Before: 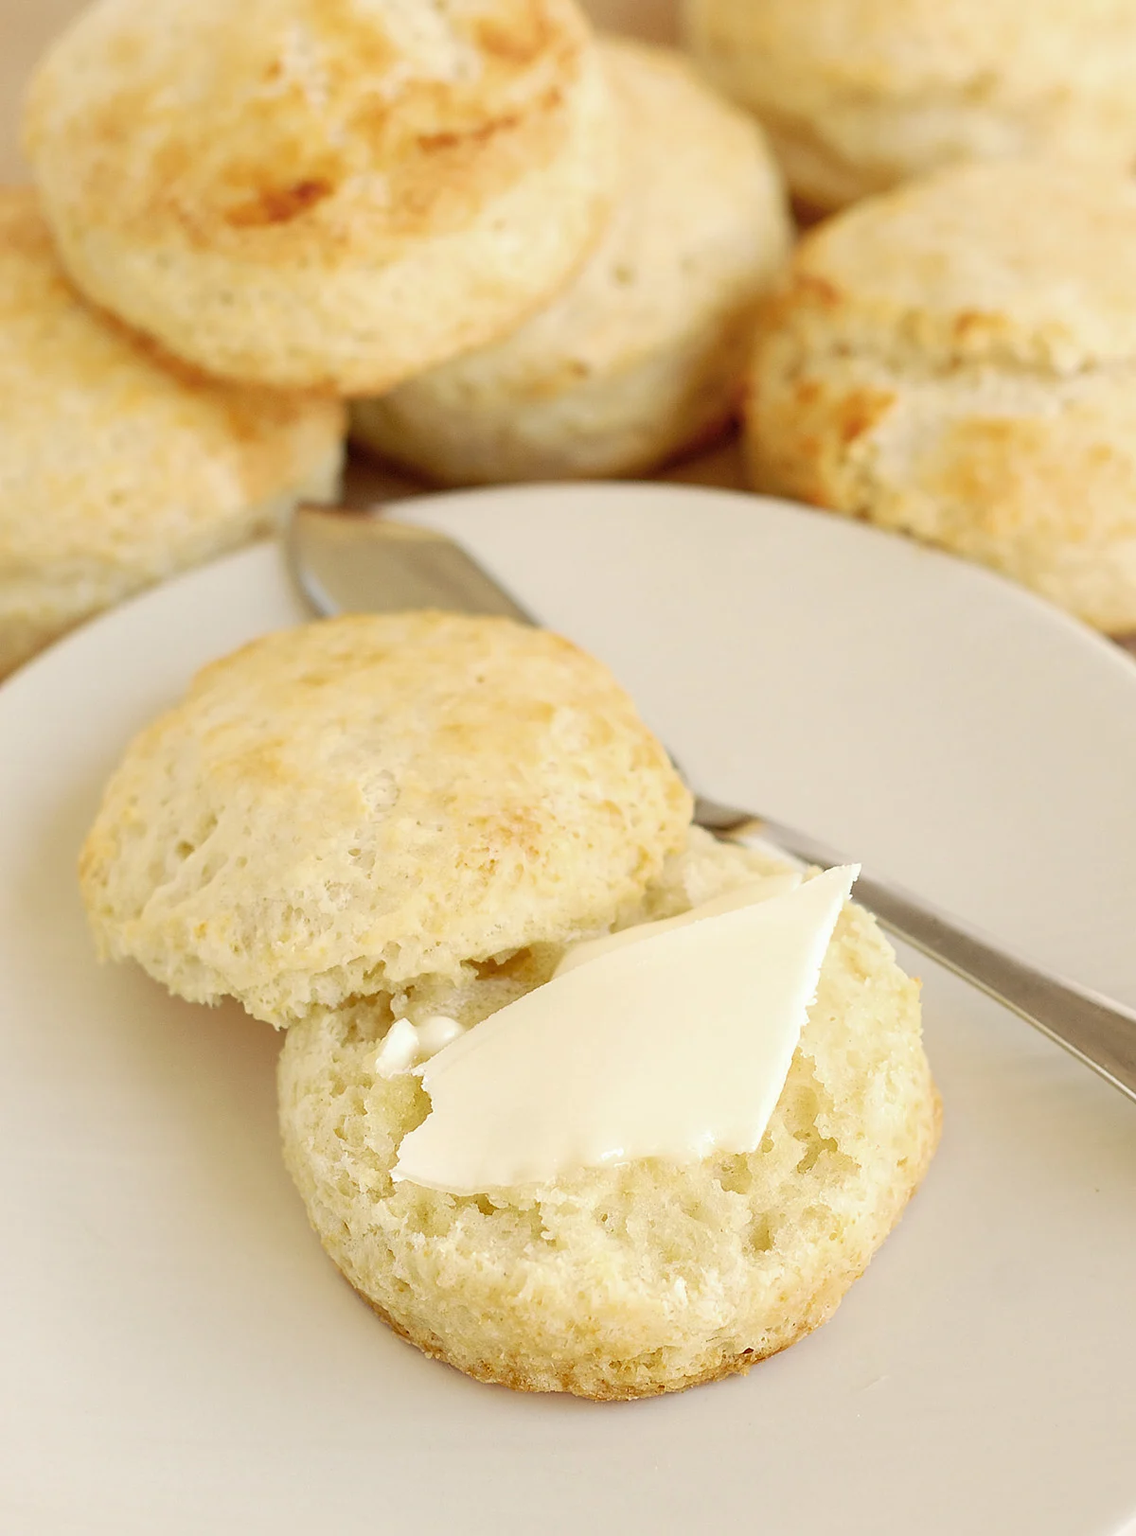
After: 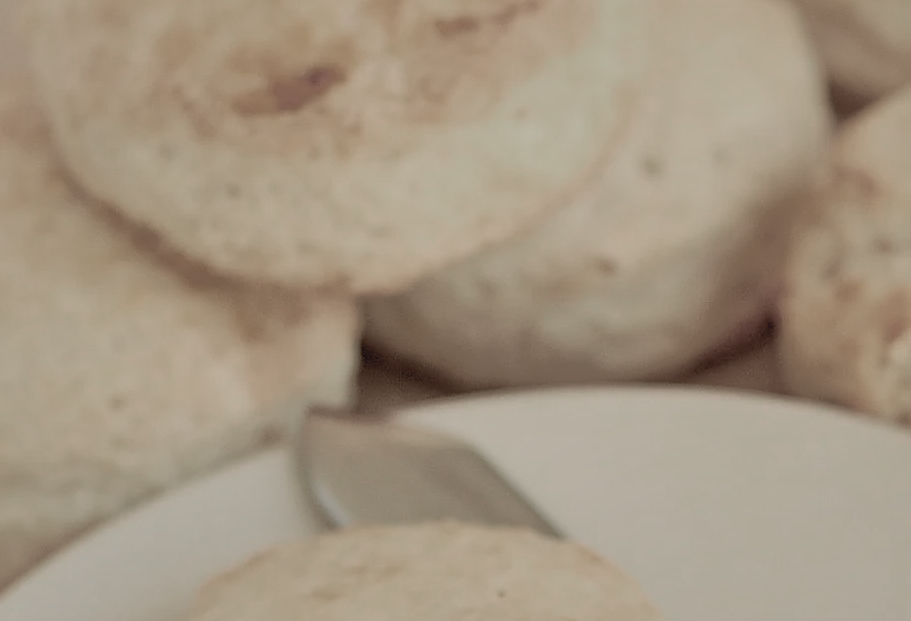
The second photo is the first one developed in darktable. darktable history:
color zones: curves: ch0 [(0, 0.613) (0.01, 0.613) (0.245, 0.448) (0.498, 0.529) (0.642, 0.665) (0.879, 0.777) (0.99, 0.613)]; ch1 [(0, 0.035) (0.121, 0.189) (0.259, 0.197) (0.415, 0.061) (0.589, 0.022) (0.732, 0.022) (0.857, 0.026) (0.991, 0.053)]
crop: left 0.544%, top 7.644%, right 23.496%, bottom 54.059%
sharpen: on, module defaults
tone curve: curves: ch0 [(0, 0) (0.049, 0.01) (0.154, 0.081) (0.491, 0.519) (0.748, 0.765) (1, 0.919)]; ch1 [(0, 0) (0.172, 0.123) (0.317, 0.272) (0.401, 0.422) (0.499, 0.497) (0.531, 0.54) (0.615, 0.603) (0.741, 0.783) (1, 1)]; ch2 [(0, 0) (0.411, 0.424) (0.483, 0.478) (0.544, 0.56) (0.686, 0.638) (1, 1)], color space Lab, independent channels
shadows and highlights: on, module defaults
exposure: exposure -0.487 EV, compensate highlight preservation false
velvia: on, module defaults
tone equalizer: -7 EV 0.141 EV, -6 EV 0.611 EV, -5 EV 1.17 EV, -4 EV 1.35 EV, -3 EV 1.17 EV, -2 EV 0.6 EV, -1 EV 0.149 EV
